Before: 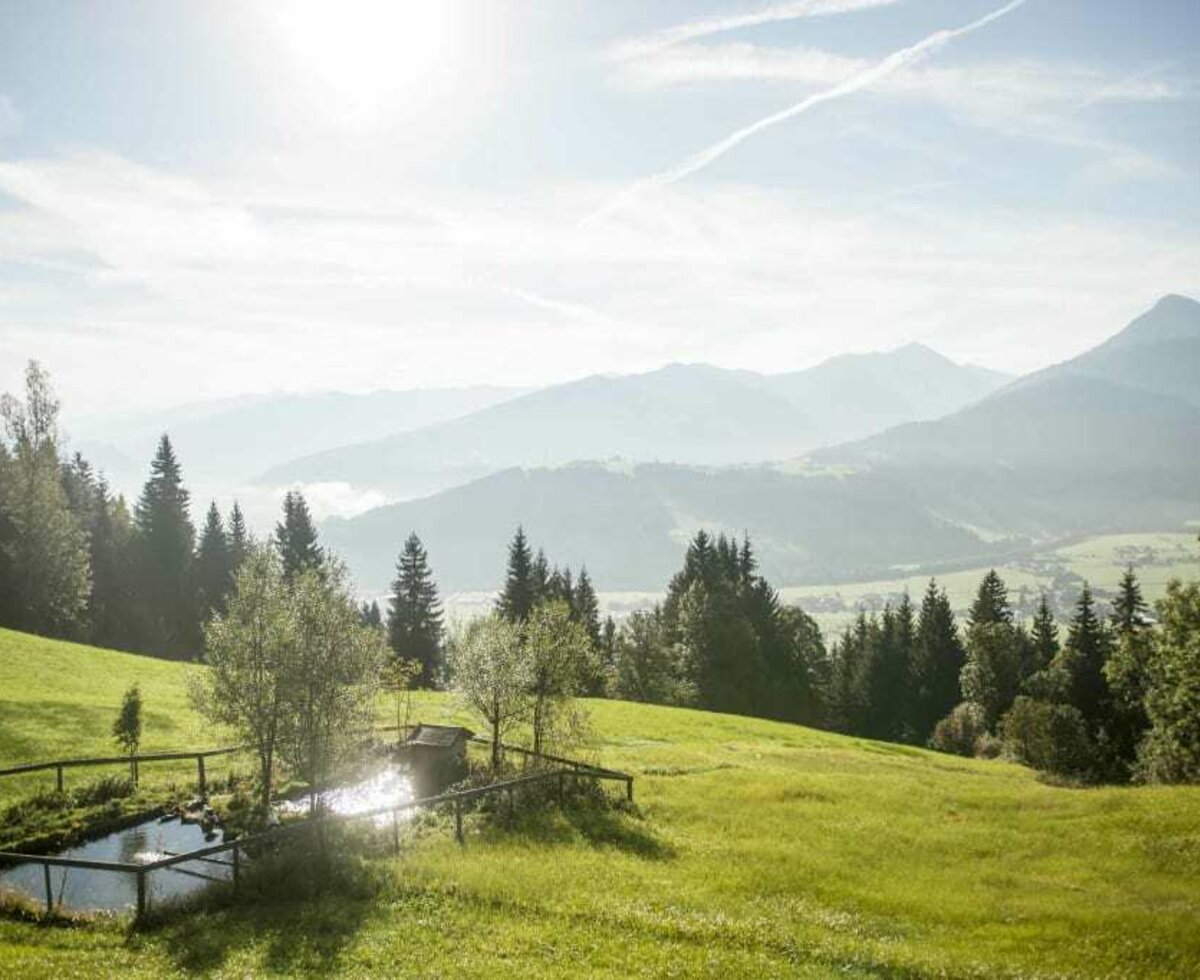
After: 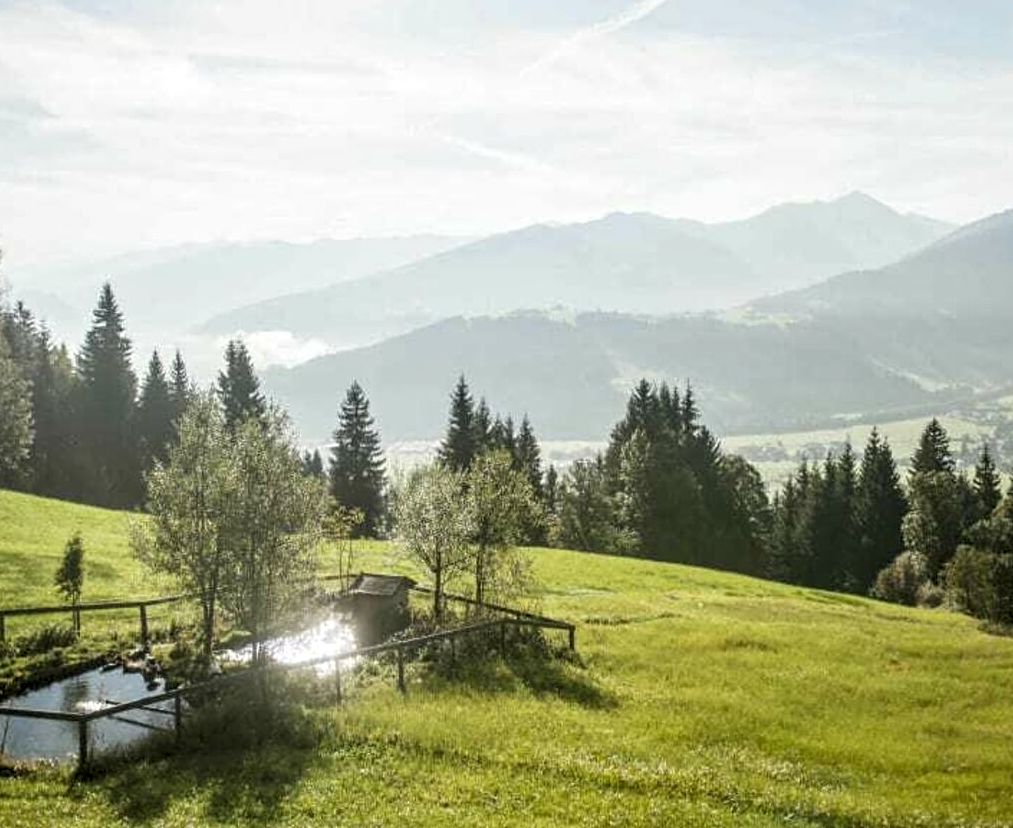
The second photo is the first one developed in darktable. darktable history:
levels: mode automatic, black 0.023%, white 99.97%, levels [0.062, 0.494, 0.925]
contrast equalizer: octaves 7, y [[0.509, 0.514, 0.523, 0.542, 0.578, 0.603], [0.5 ×6], [0.509, 0.514, 0.523, 0.542, 0.578, 0.603], [0.001, 0.002, 0.003, 0.005, 0.01, 0.013], [0.001, 0.002, 0.003, 0.005, 0.01, 0.013]]
crop and rotate: left 4.842%, top 15.51%, right 10.668%
